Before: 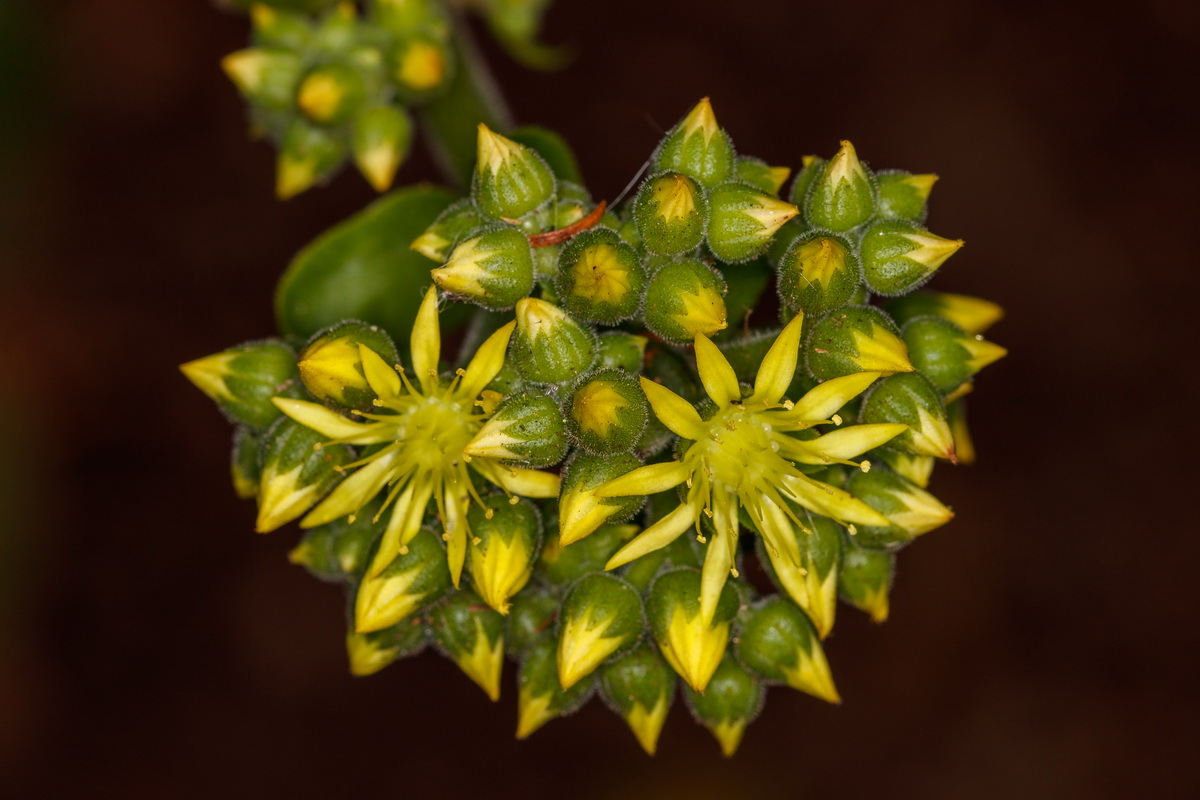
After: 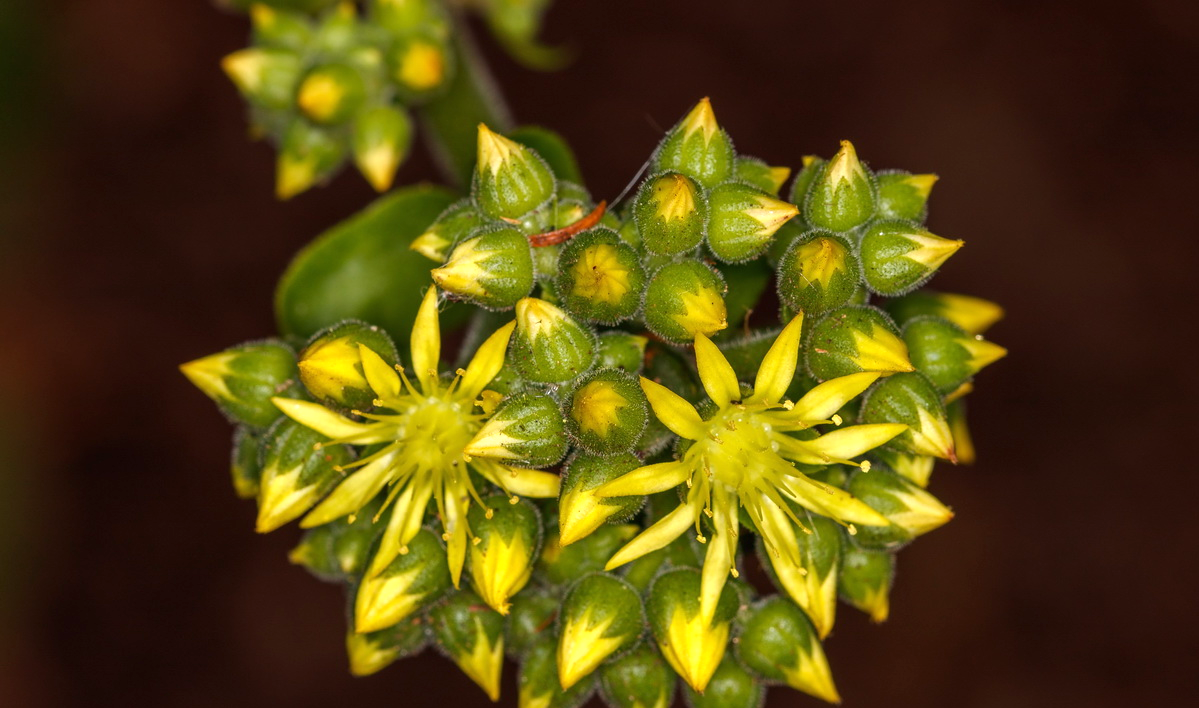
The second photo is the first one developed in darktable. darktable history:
exposure: black level correction 0, exposure 0.5 EV, compensate highlight preservation false
crop and rotate: top 0%, bottom 11.49%
